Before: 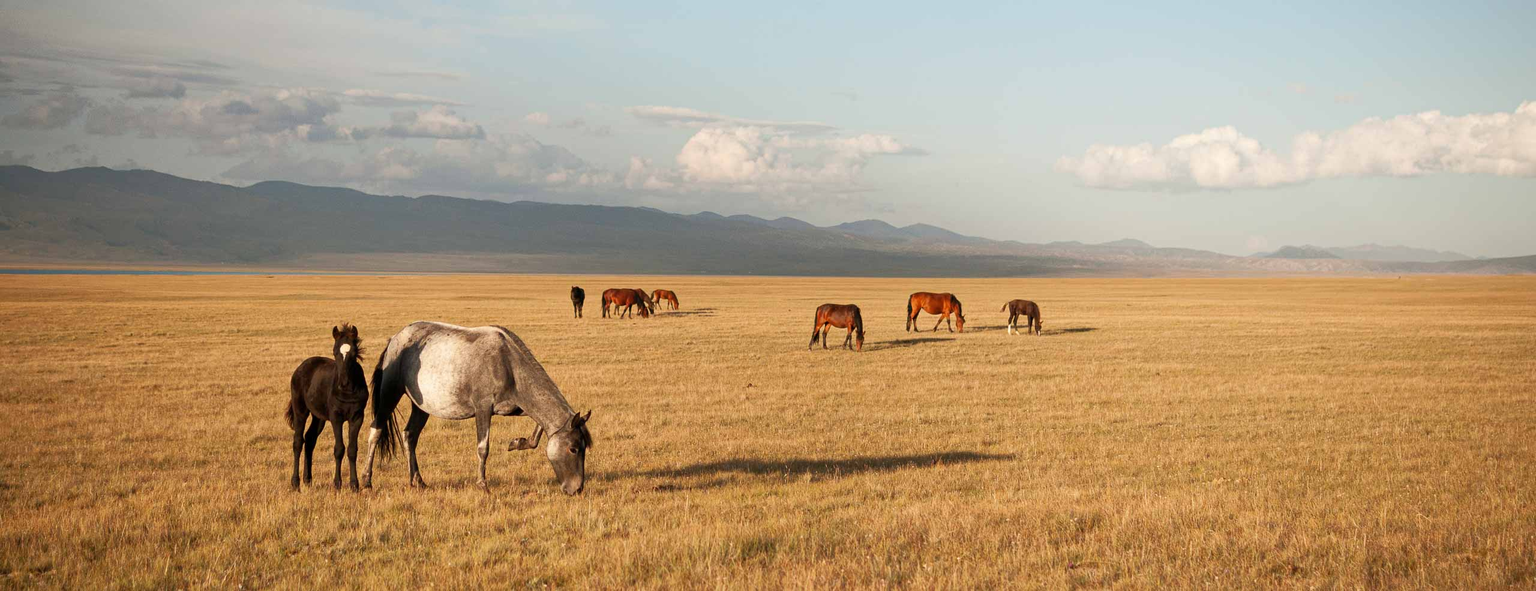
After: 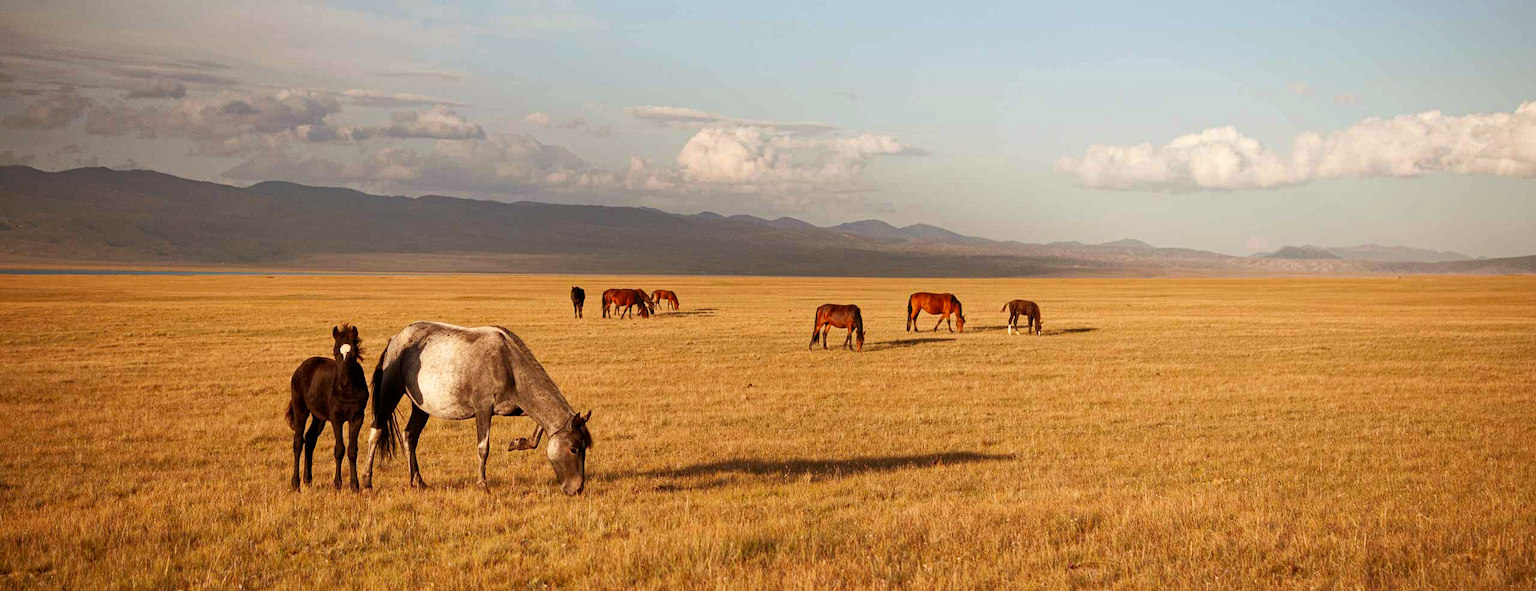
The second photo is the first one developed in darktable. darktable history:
haze removal: compatibility mode true, adaptive false
rgb levels: mode RGB, independent channels, levels [[0, 0.5, 1], [0, 0.521, 1], [0, 0.536, 1]]
